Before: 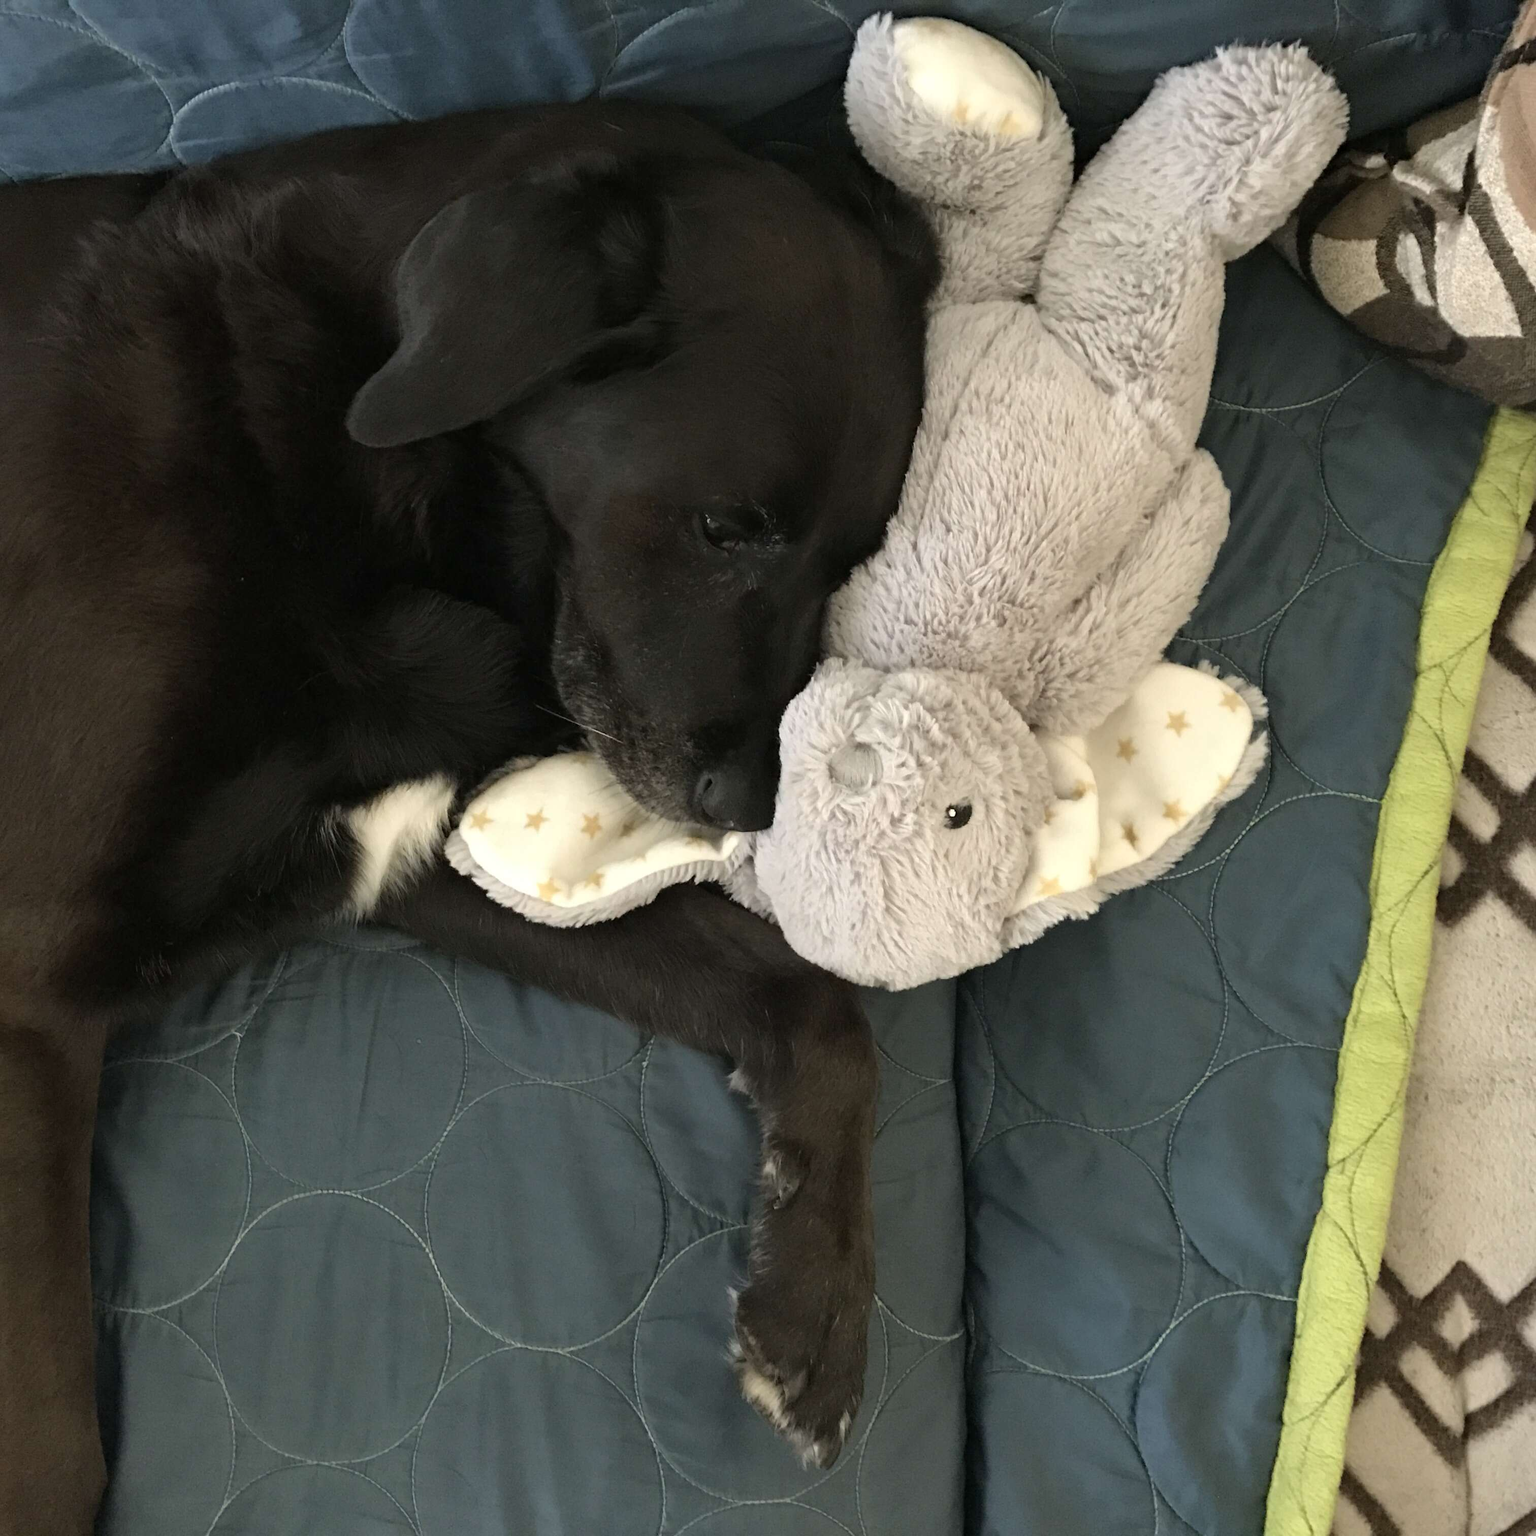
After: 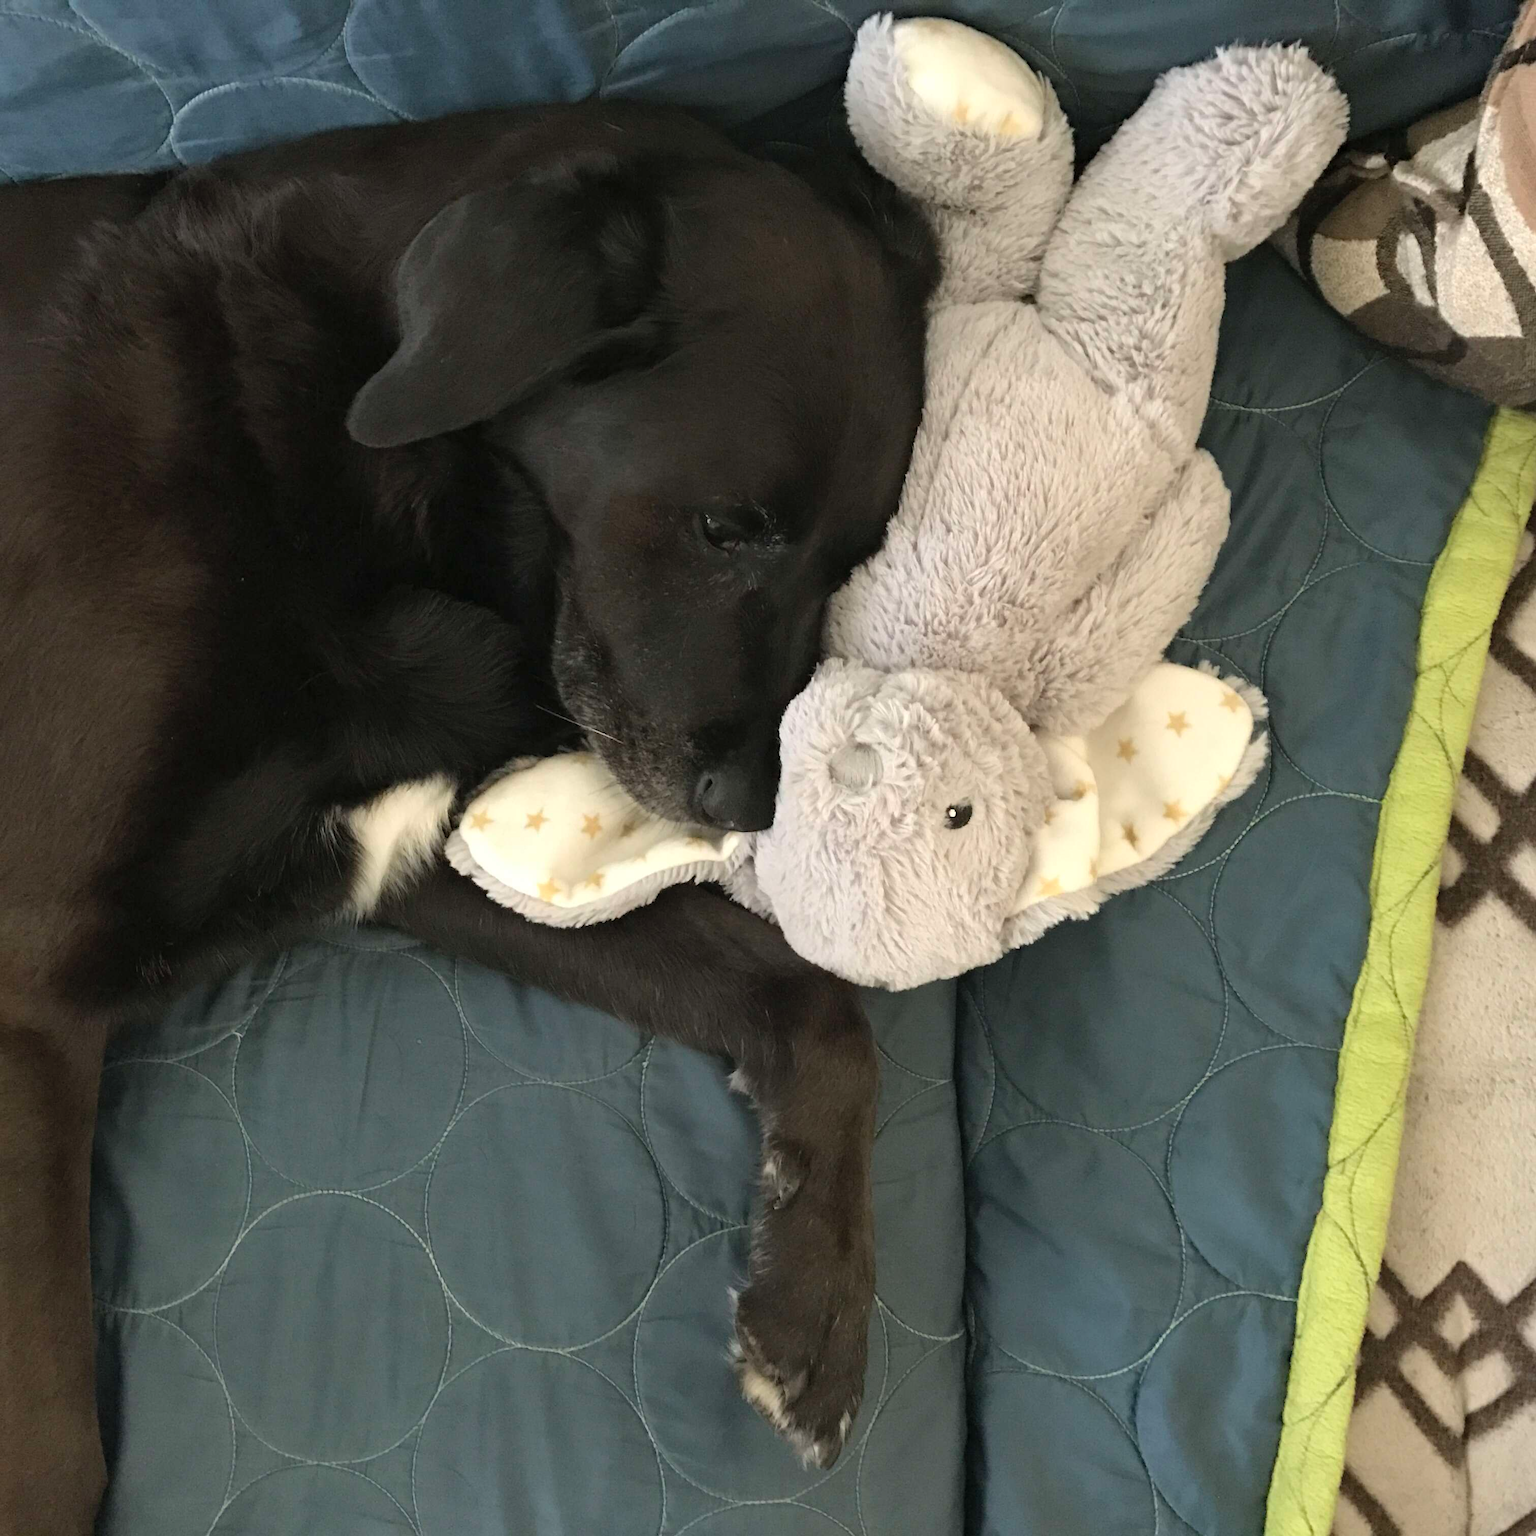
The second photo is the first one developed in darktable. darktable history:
tone equalizer: on, module defaults
contrast brightness saturation: contrast 0.05, brightness 0.06, saturation 0.01
